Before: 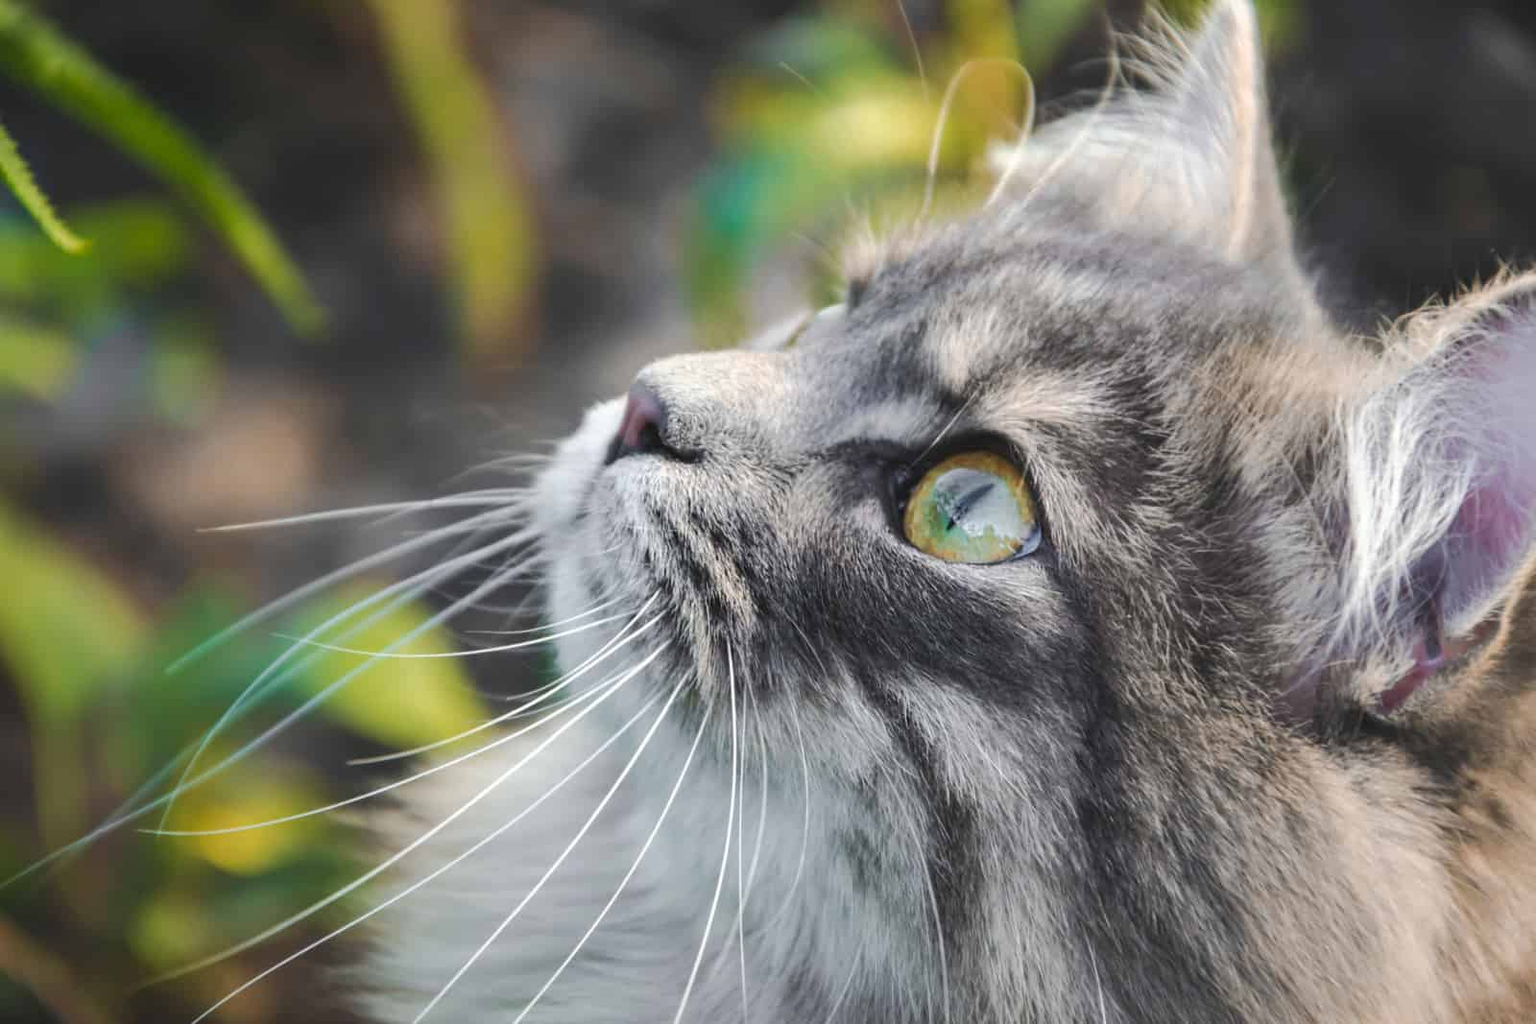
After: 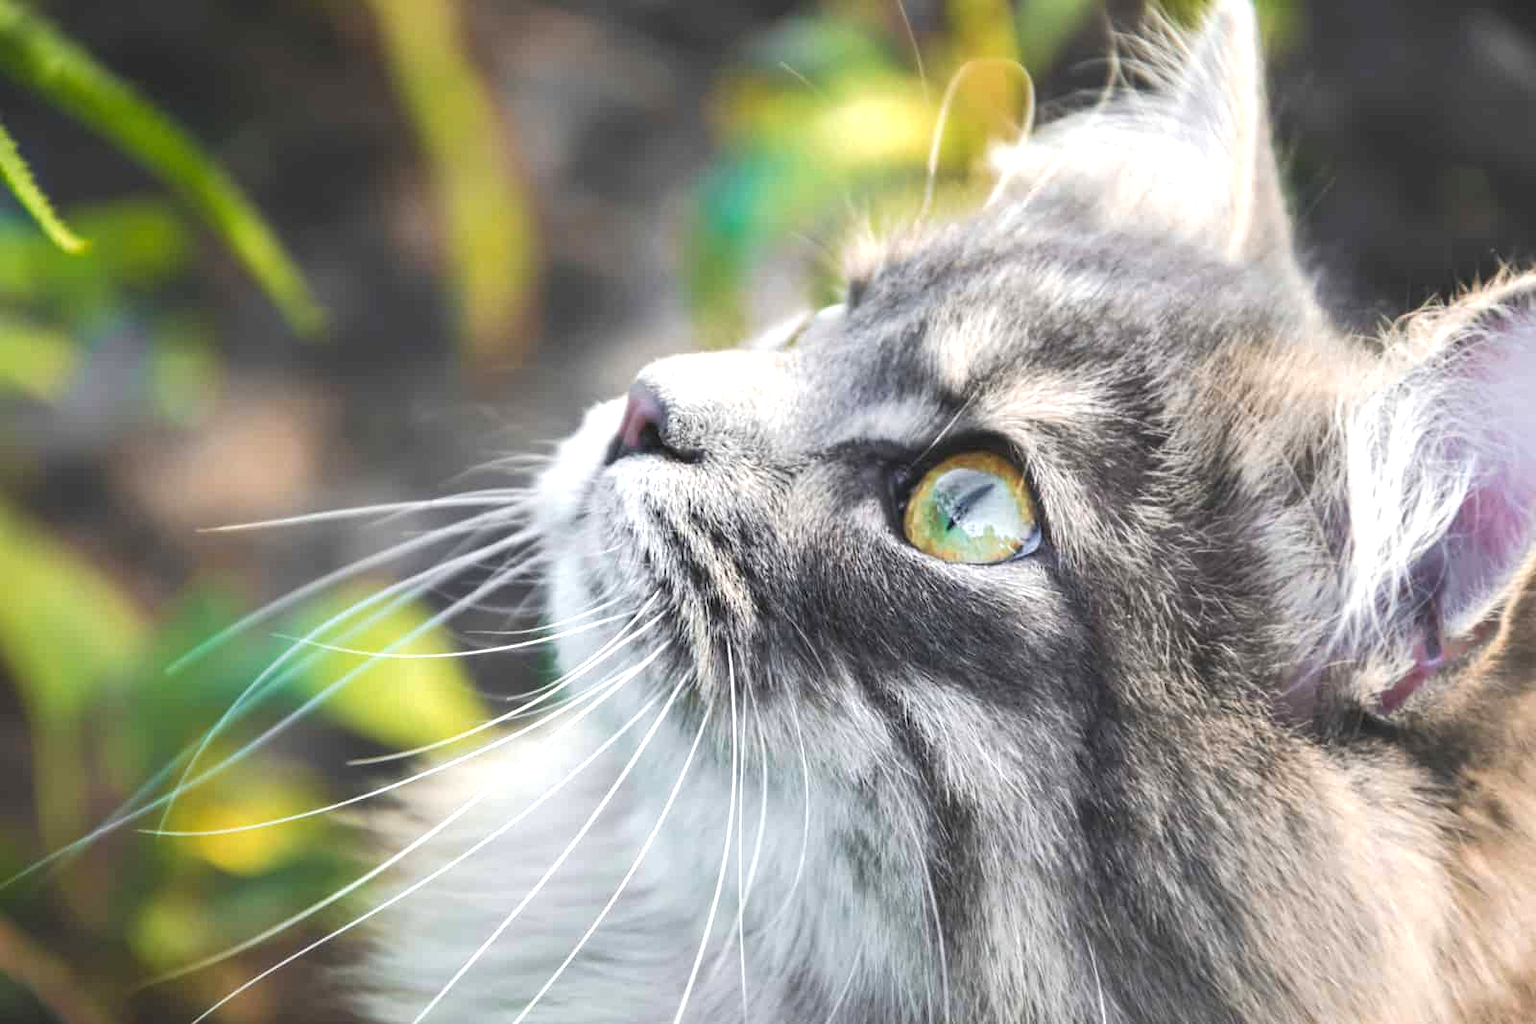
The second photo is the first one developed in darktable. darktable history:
exposure: exposure 0.646 EV, compensate highlight preservation false
